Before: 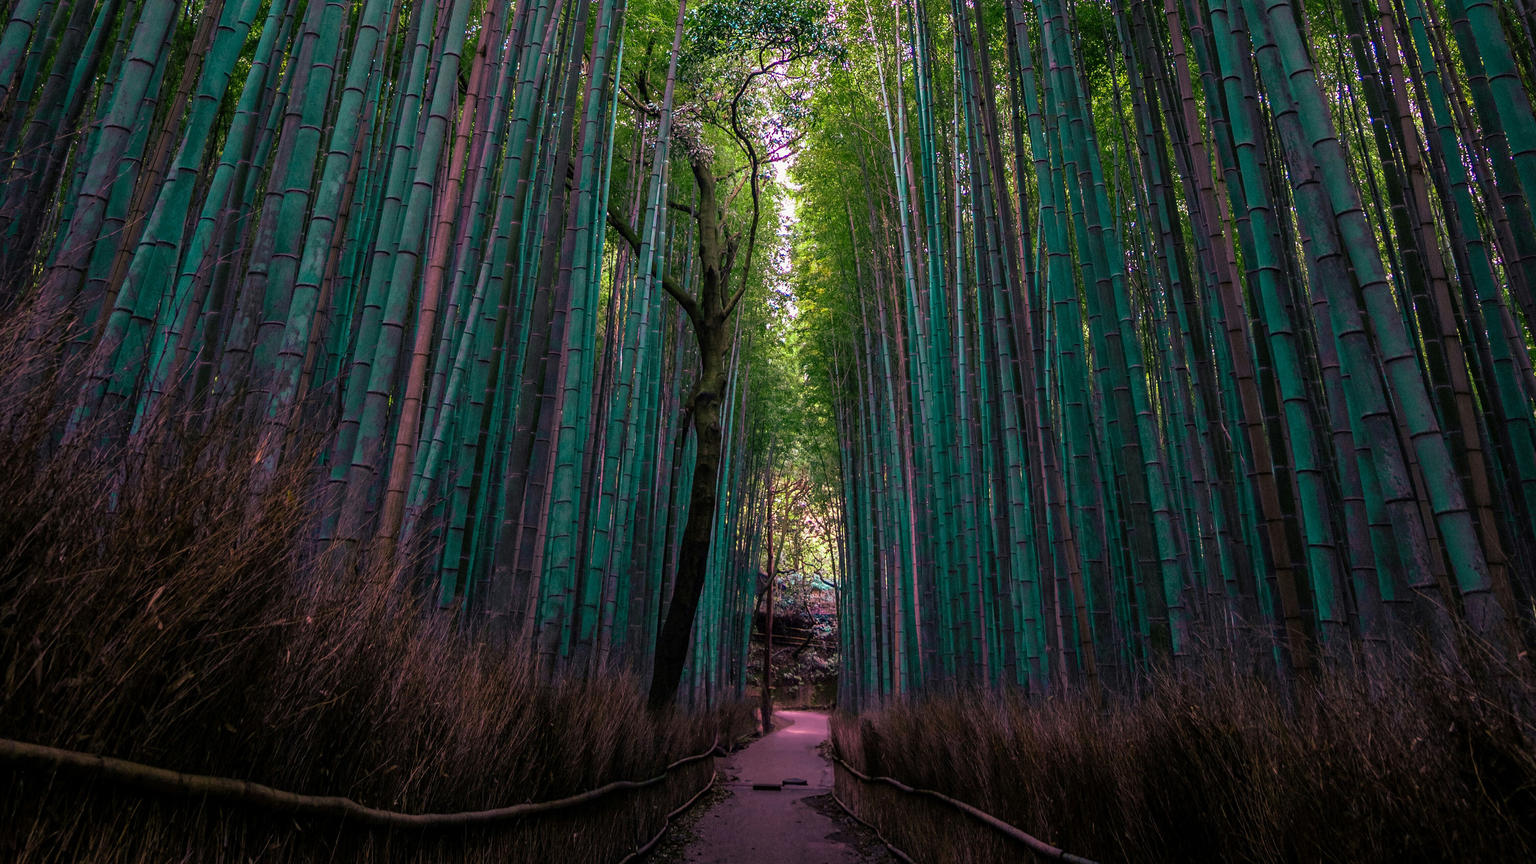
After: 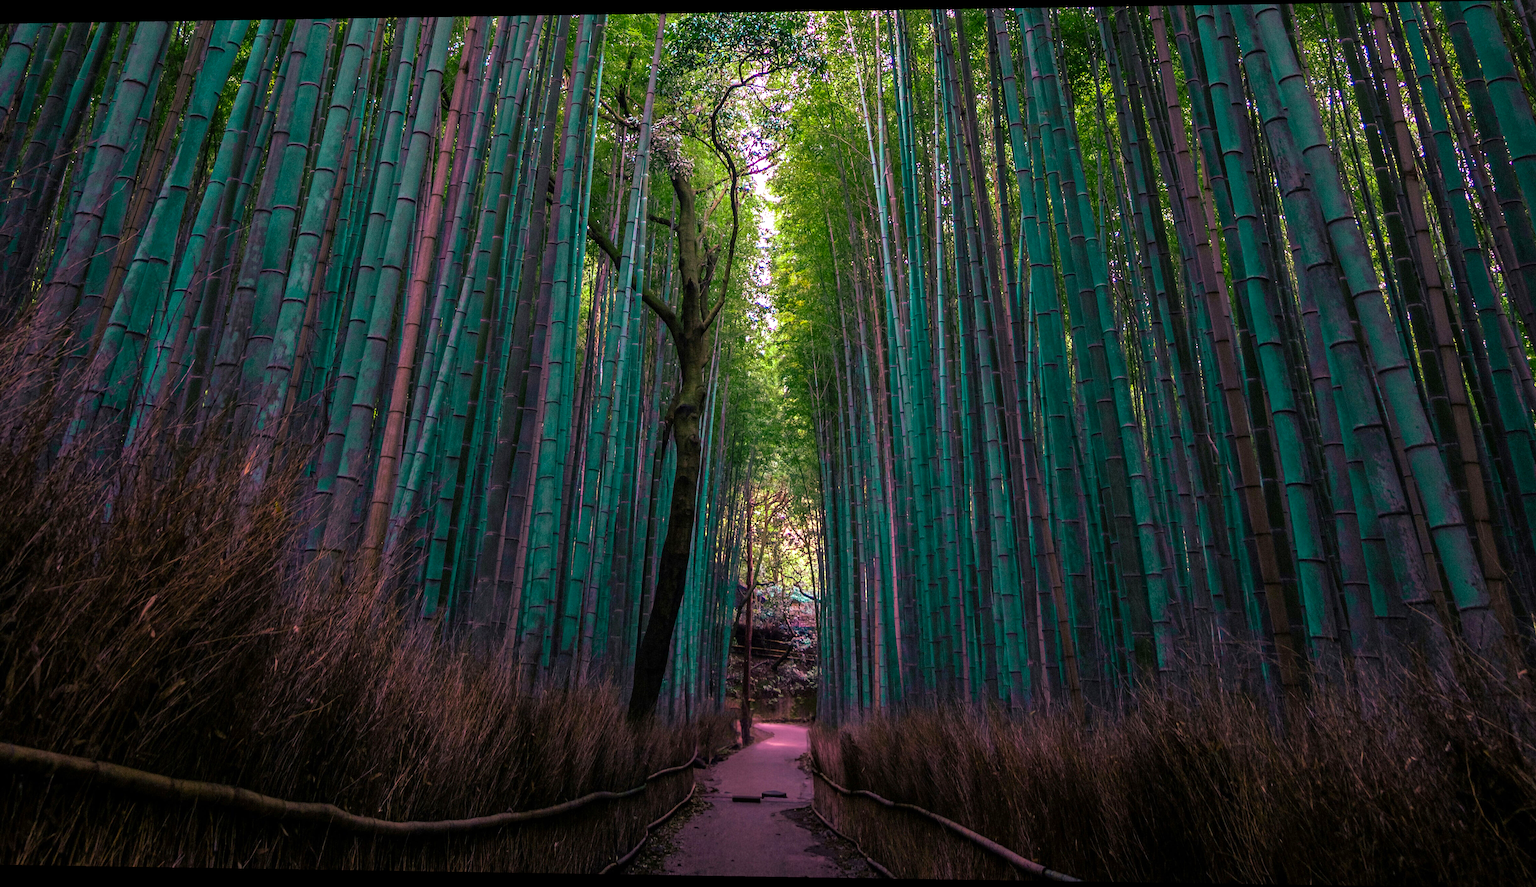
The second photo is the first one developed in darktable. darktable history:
color correction: saturation 1.11
rotate and perspective: lens shift (horizontal) -0.055, automatic cropping off
exposure: exposure 0.207 EV, compensate highlight preservation false
